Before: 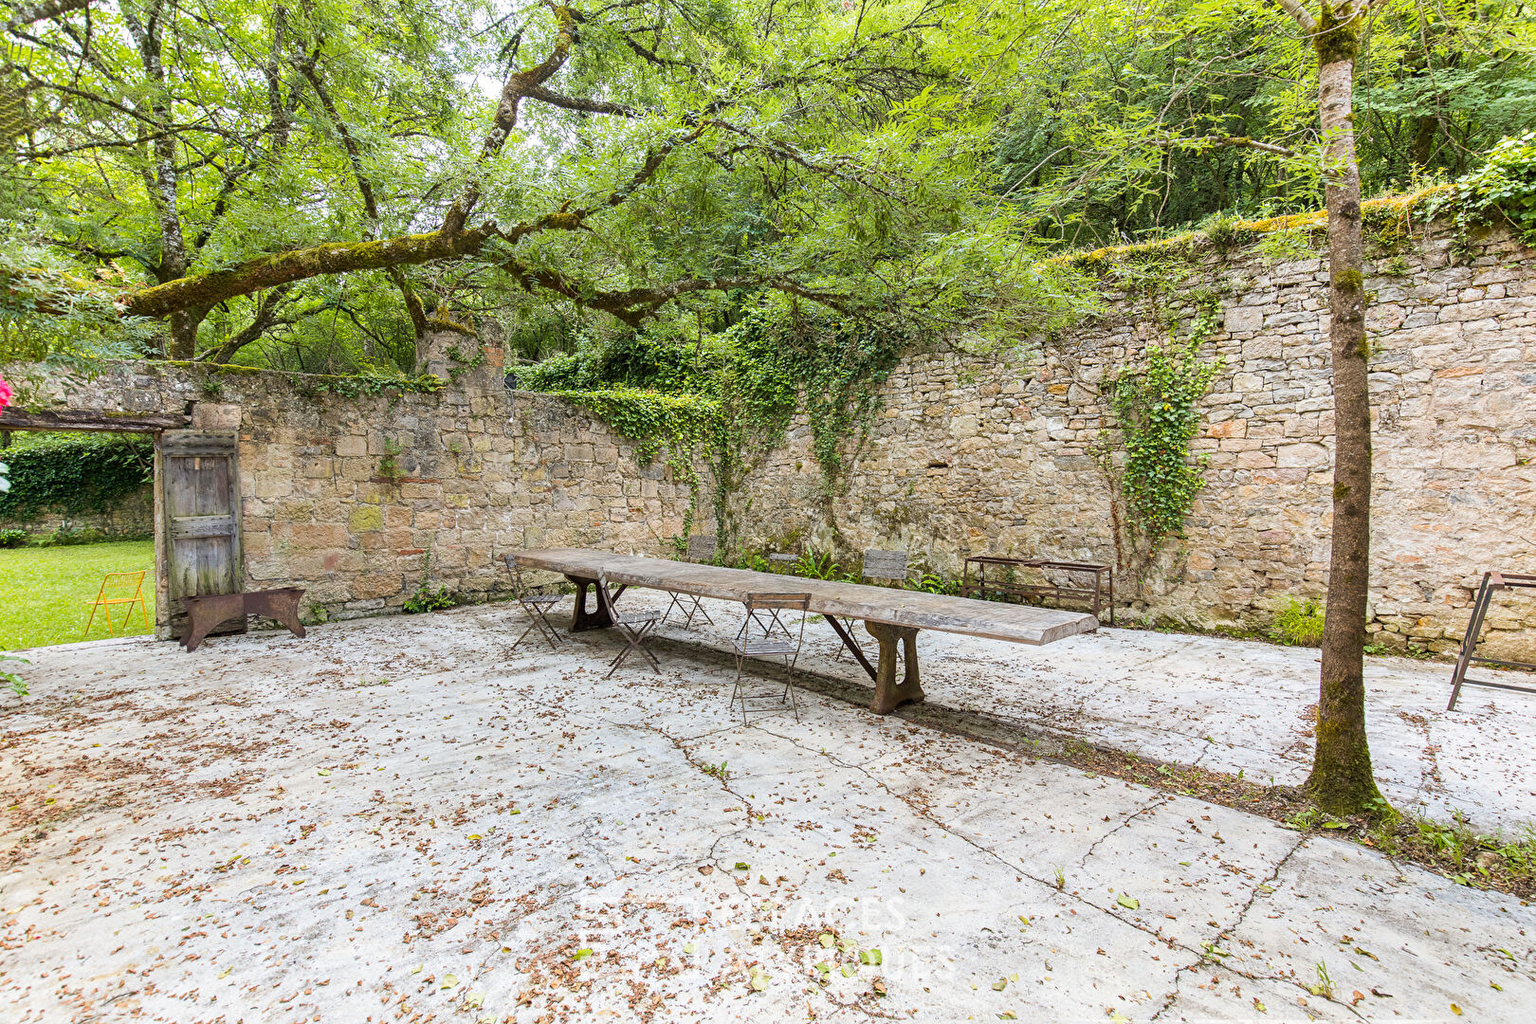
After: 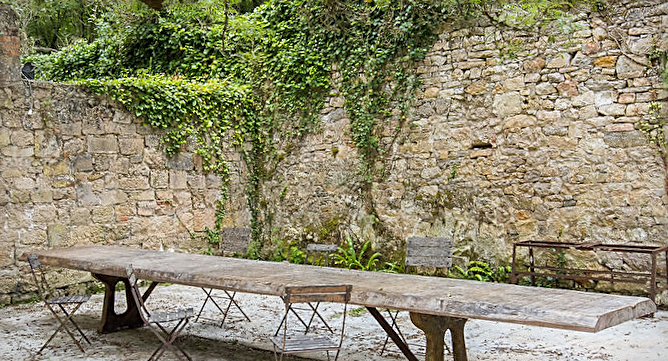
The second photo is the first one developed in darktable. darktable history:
crop: left 31.751%, top 32.172%, right 27.8%, bottom 35.83%
sharpen: radius 1.864, amount 0.398, threshold 1.271
vignetting: fall-off start 91.19%
rotate and perspective: rotation -1.77°, lens shift (horizontal) 0.004, automatic cropping off
